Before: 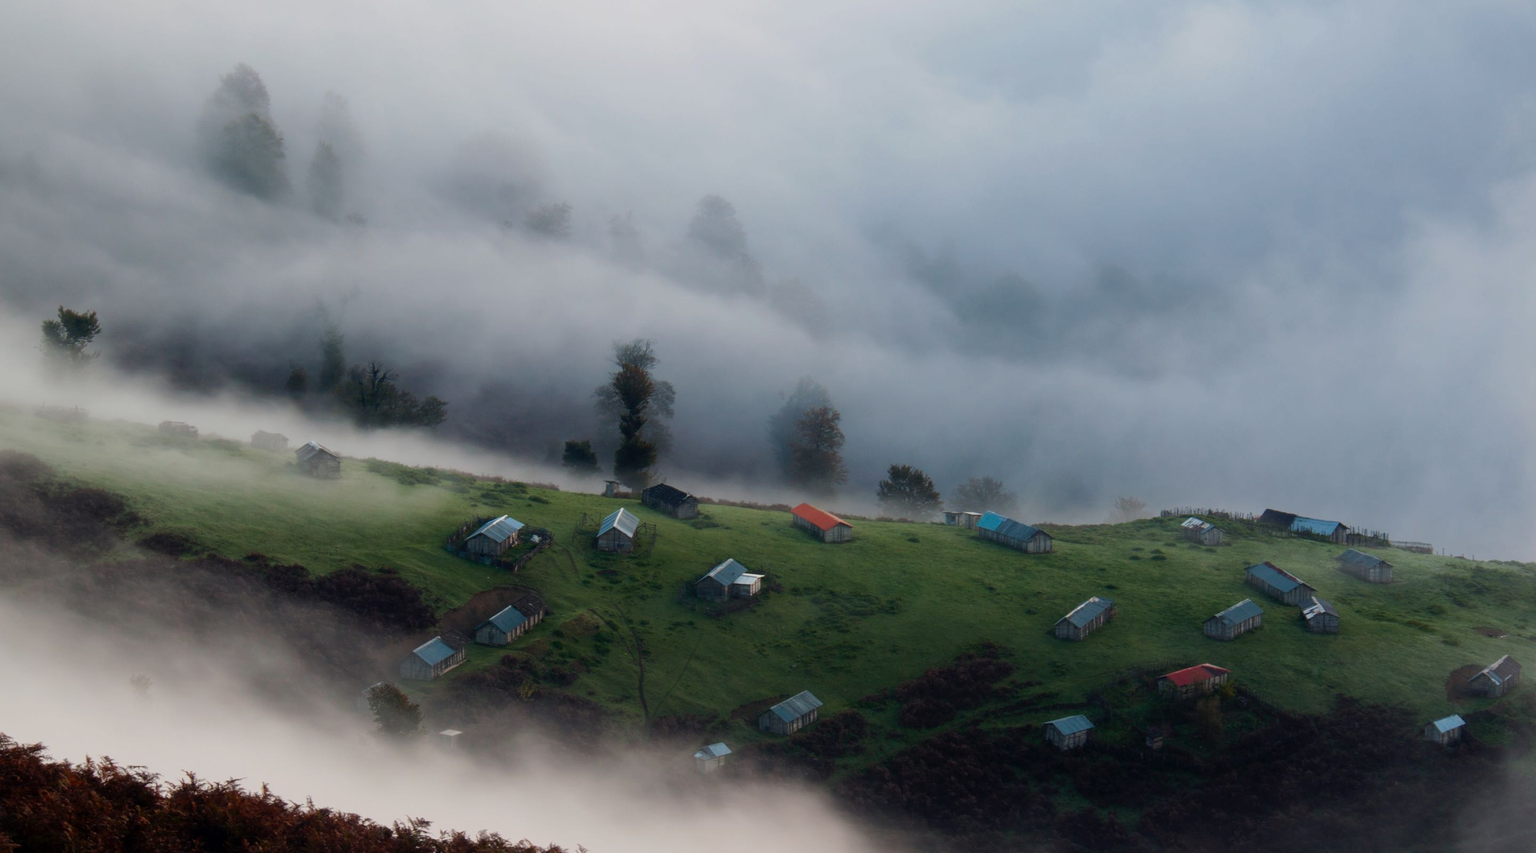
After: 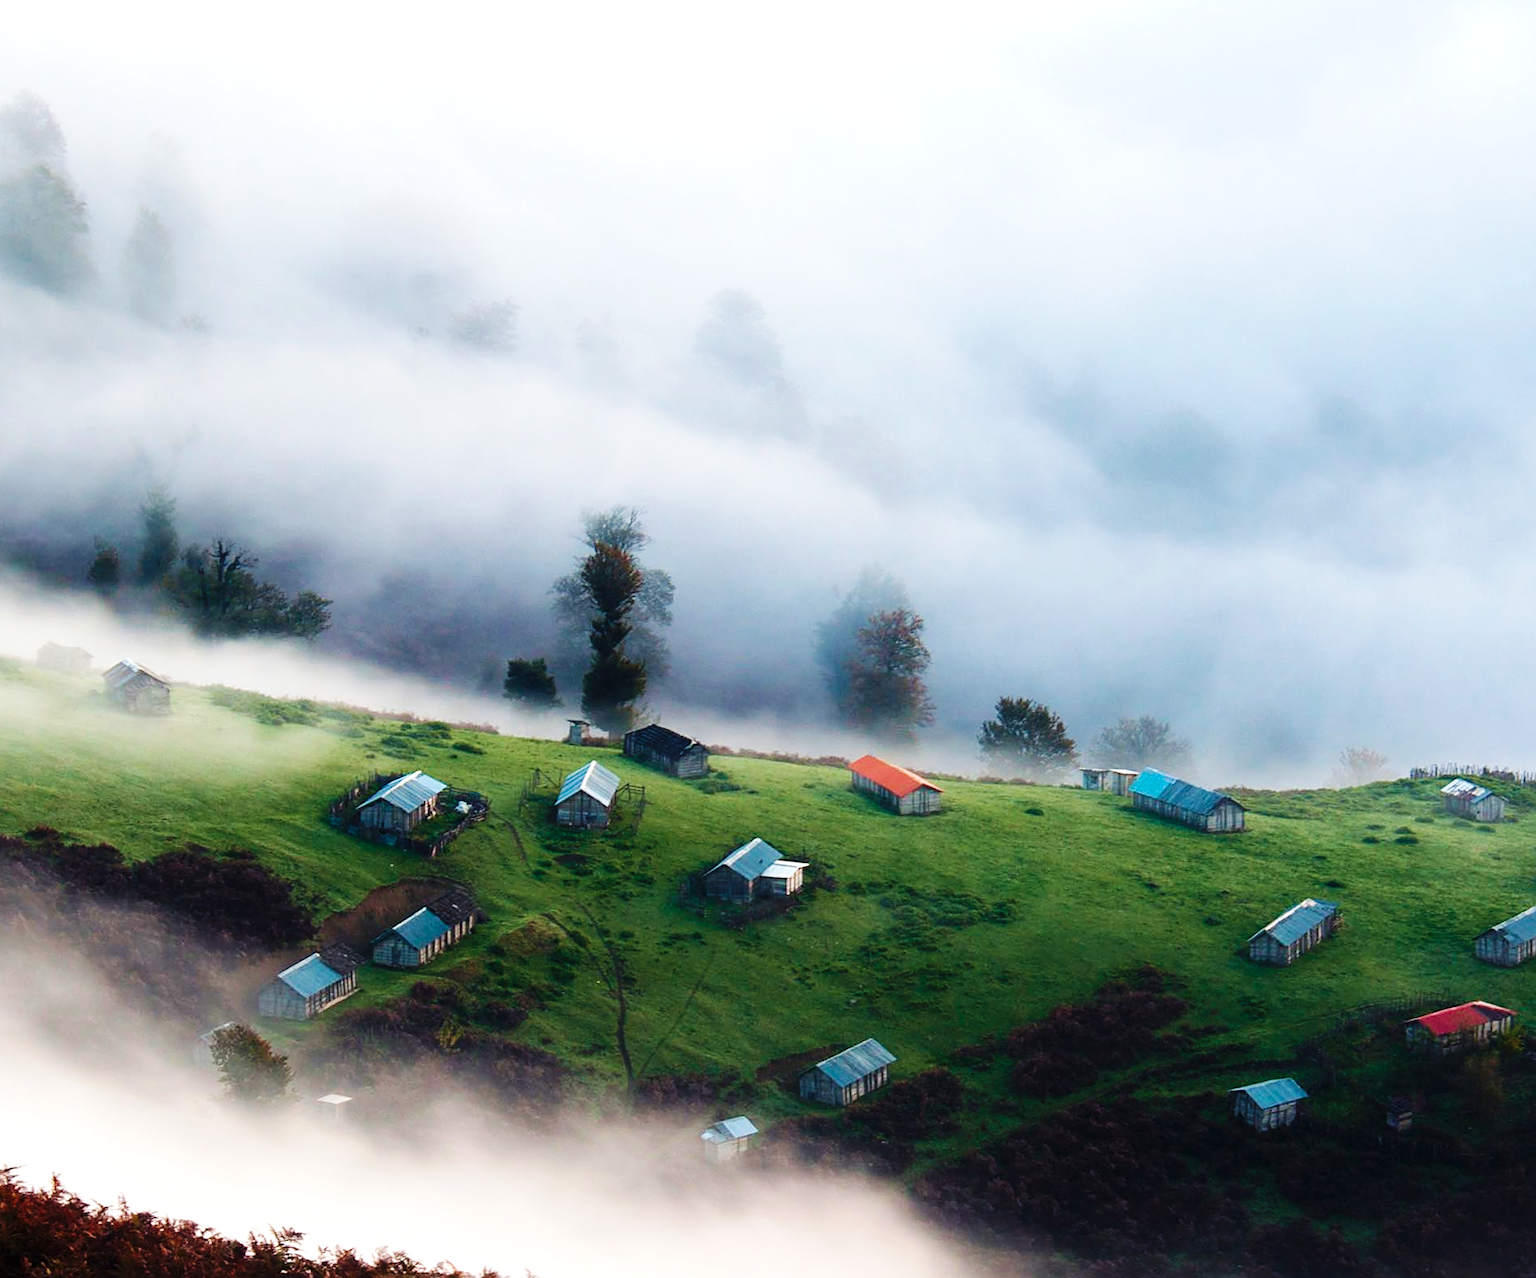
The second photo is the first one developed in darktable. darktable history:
crop and rotate: left 14.292%, right 19.041%
rotate and perspective: rotation 0.192°, lens shift (horizontal) -0.015, crop left 0.005, crop right 0.996, crop top 0.006, crop bottom 0.99
base curve: curves: ch0 [(0, 0) (0.036, 0.025) (0.121, 0.166) (0.206, 0.329) (0.605, 0.79) (1, 1)], preserve colors none
velvia: on, module defaults
exposure: black level correction 0, exposure 0.9 EV, compensate highlight preservation false
sharpen: on, module defaults
